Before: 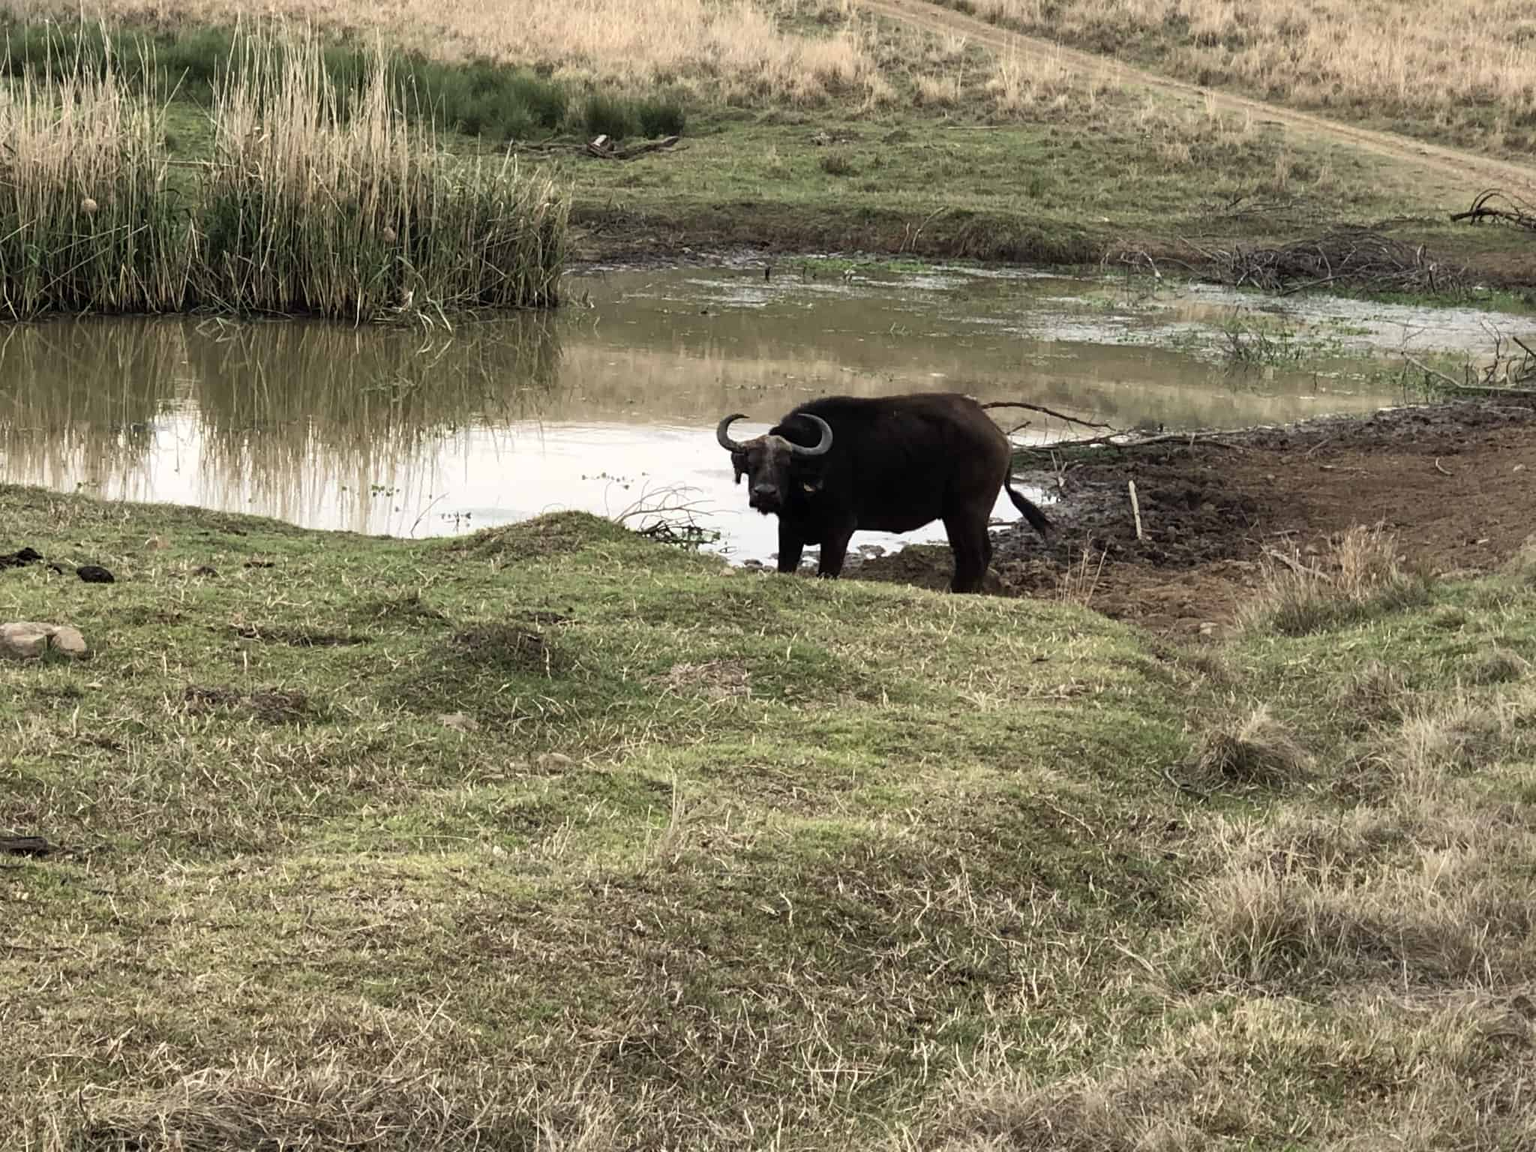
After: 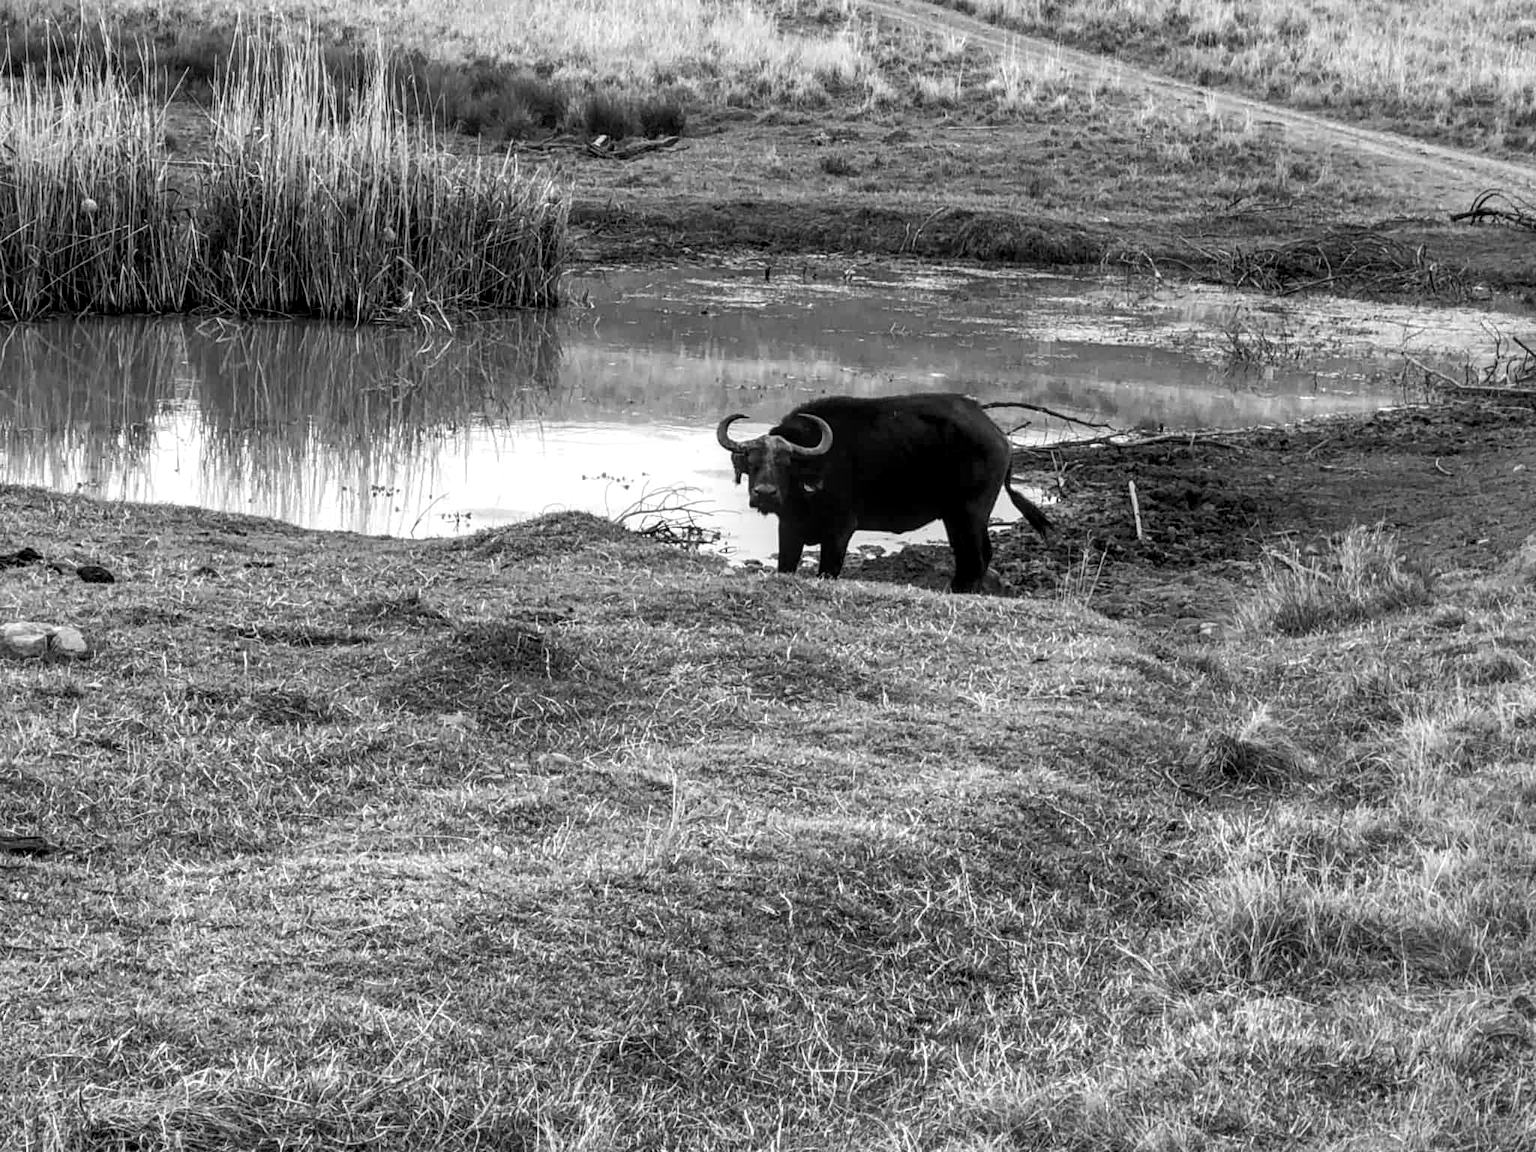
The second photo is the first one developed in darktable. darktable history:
monochrome: on, module defaults
local contrast: highlights 61%, detail 143%, midtone range 0.428
